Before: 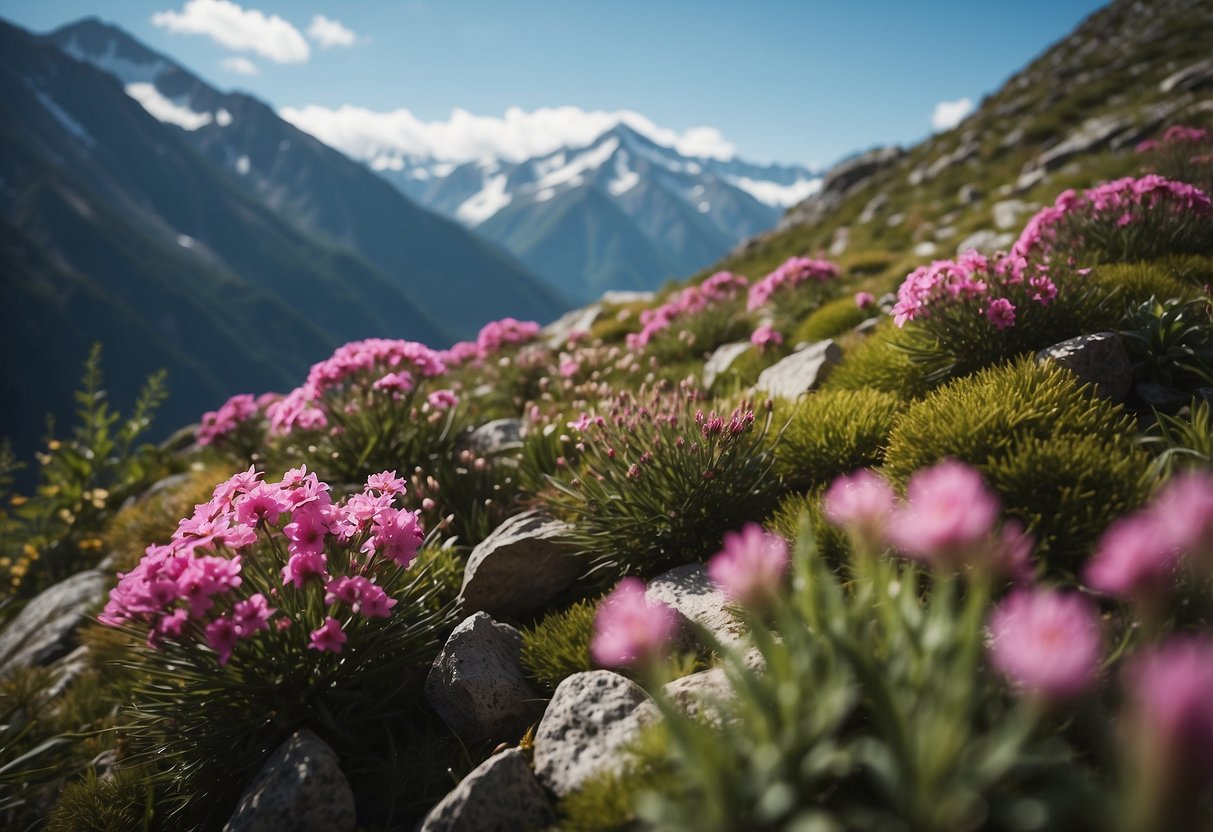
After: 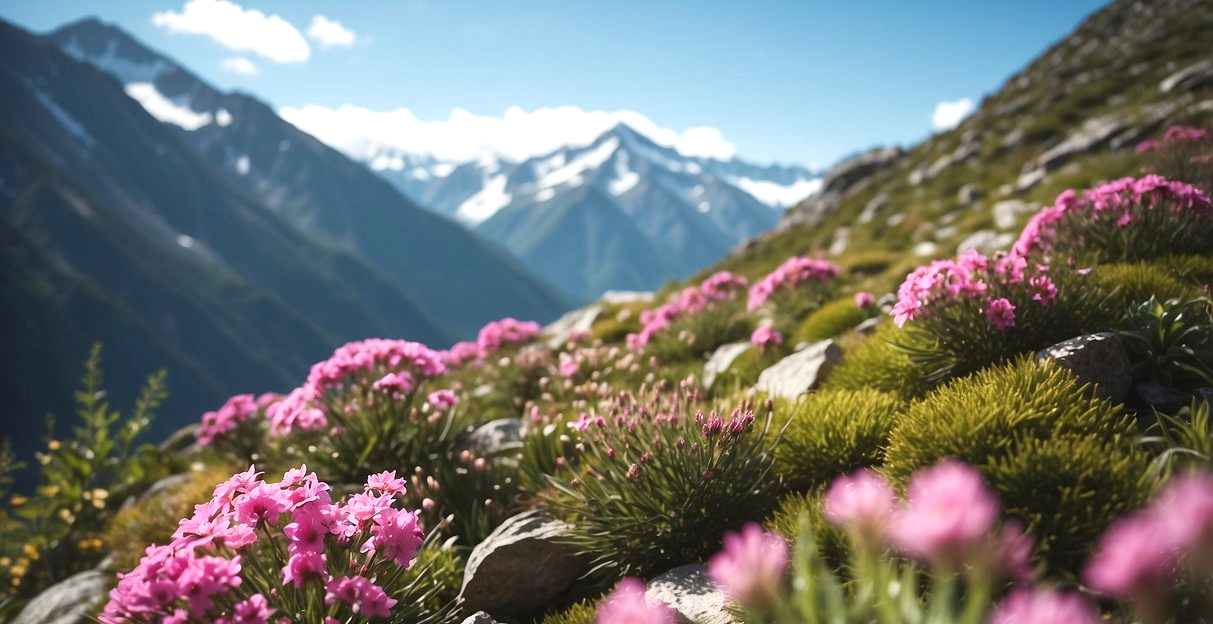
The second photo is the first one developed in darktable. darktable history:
crop: bottom 24.988%
exposure: black level correction 0, exposure 0.5 EV, compensate highlight preservation false
